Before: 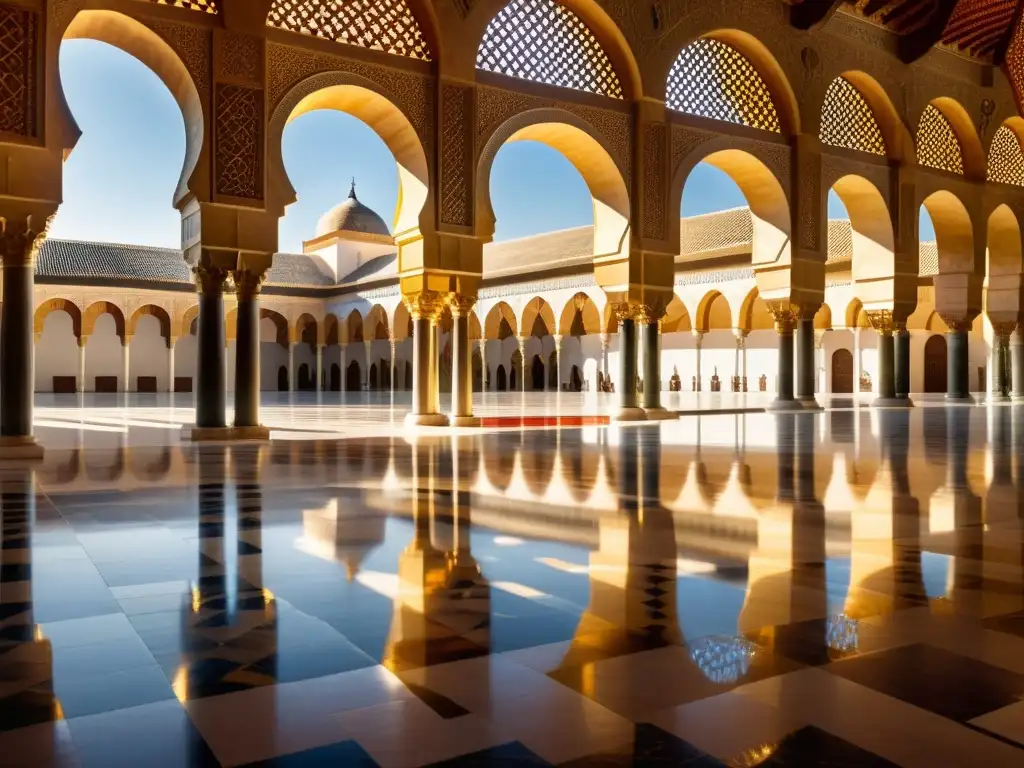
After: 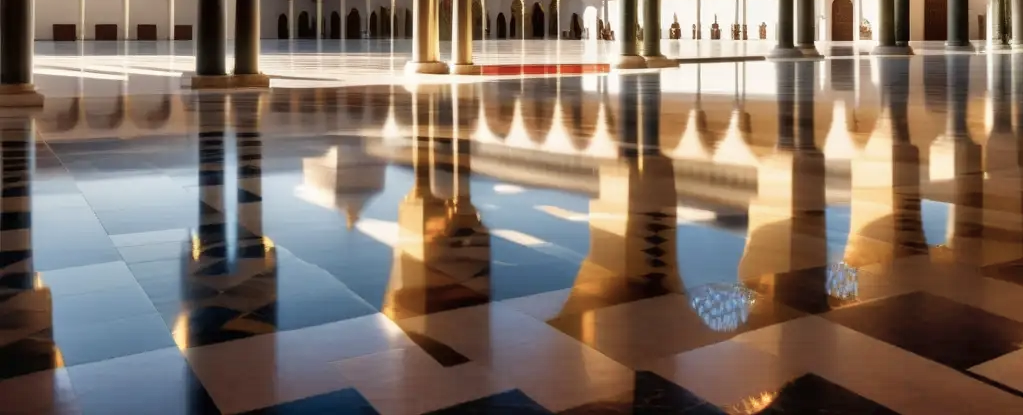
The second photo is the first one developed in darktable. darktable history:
crop and rotate: top 45.923%, right 0.056%
color balance rgb: linear chroma grading › global chroma -15.542%, perceptual saturation grading › global saturation -2.281%, perceptual saturation grading › highlights -7.67%, perceptual saturation grading › mid-tones 7.495%, perceptual saturation grading › shadows 5.043%, global vibrance 9.344%
shadows and highlights: shadows 58.94, highlights color adjustment 49.06%, soften with gaussian
